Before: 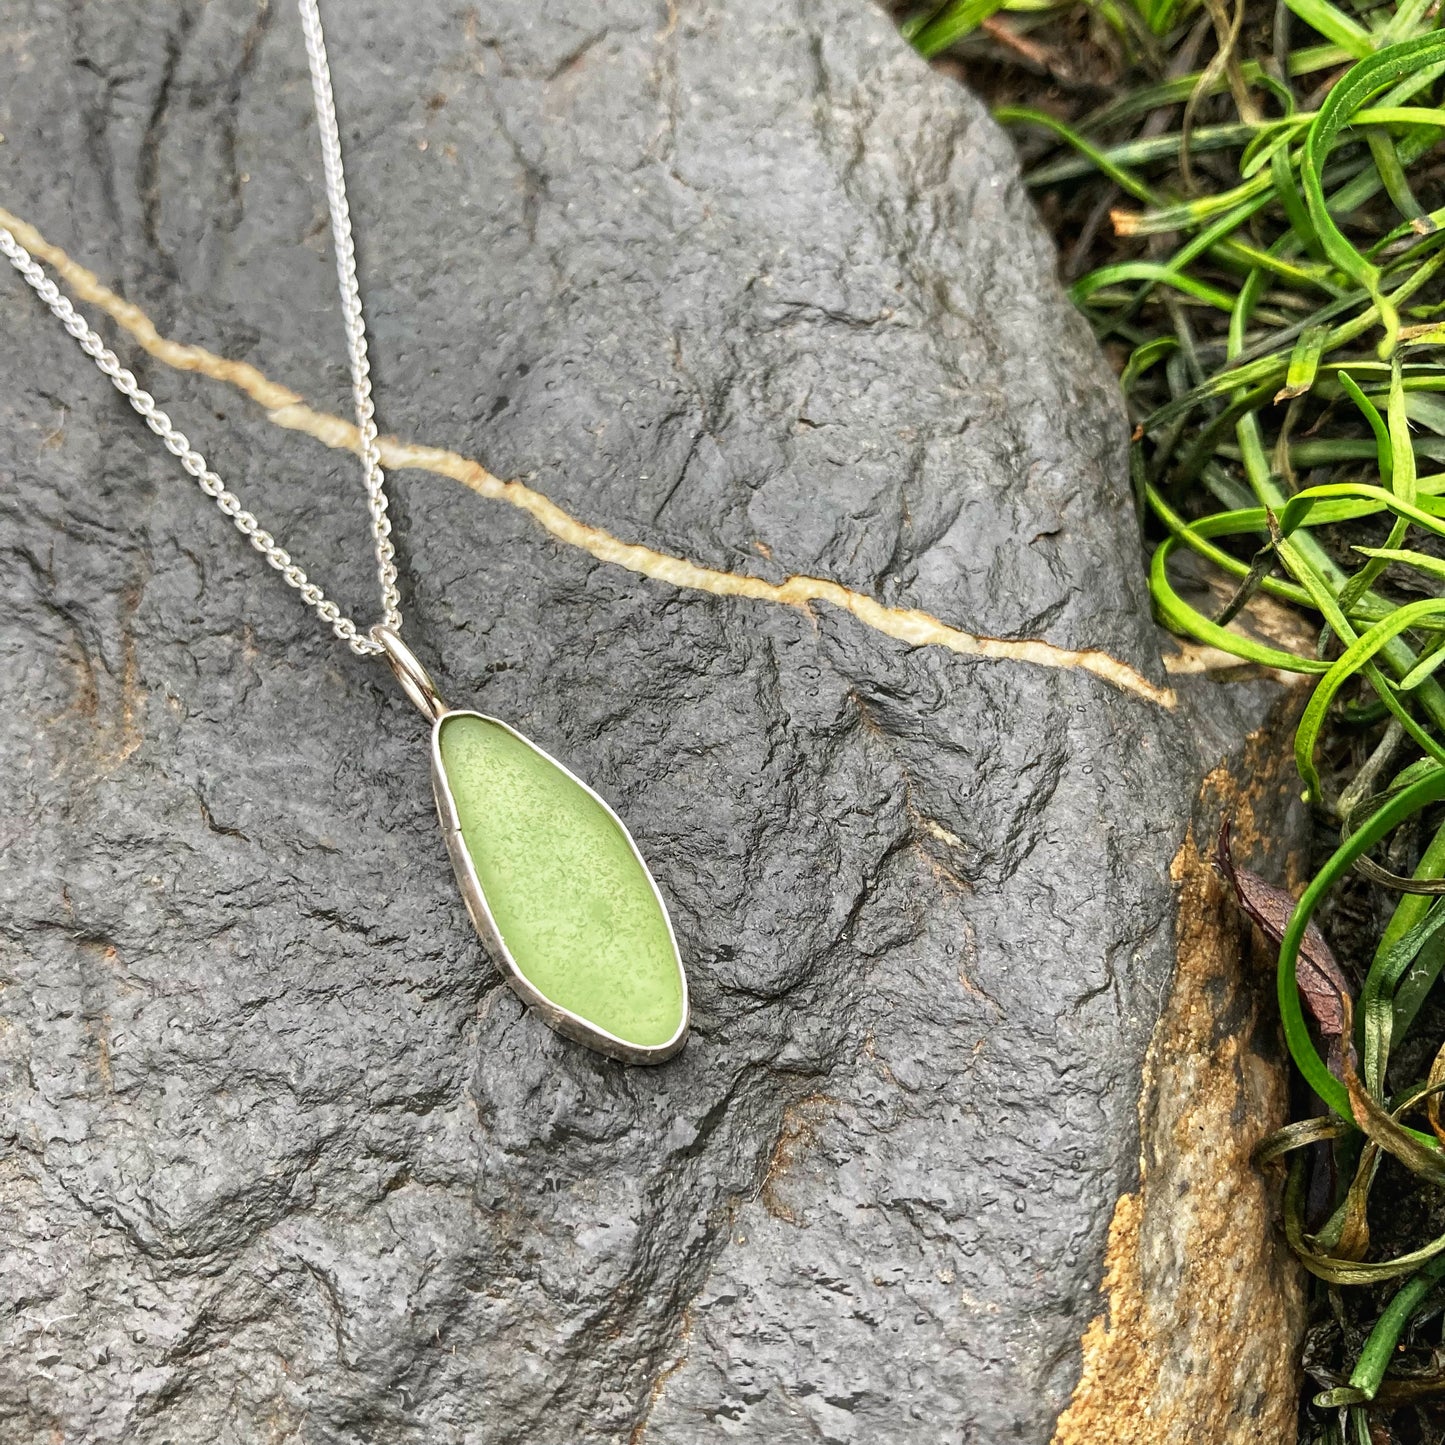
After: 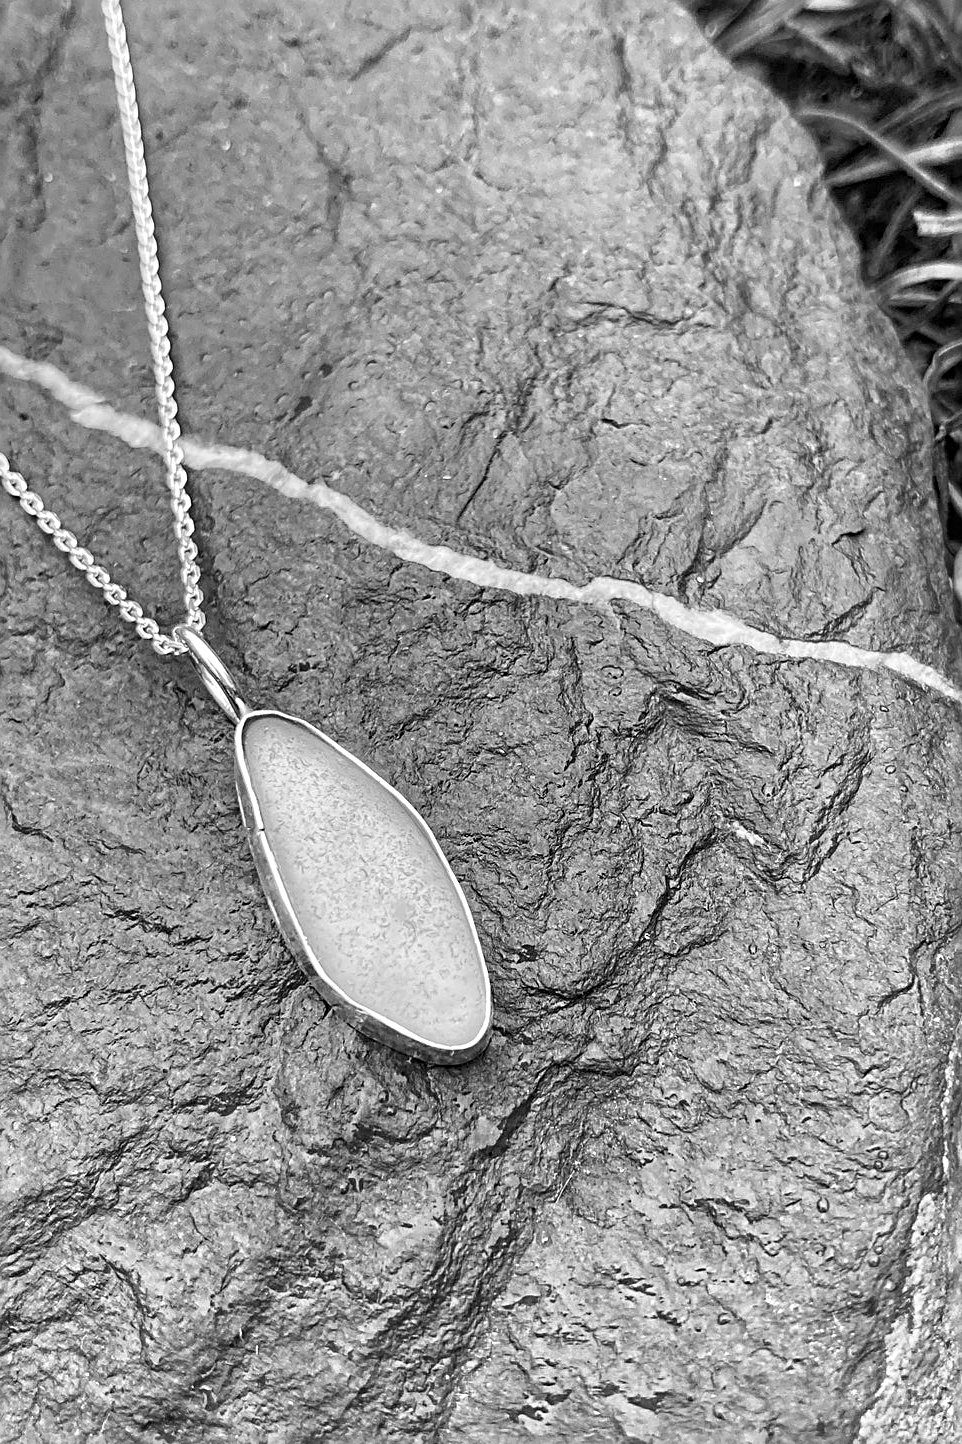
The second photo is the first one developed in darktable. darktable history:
exposure: exposure -0.054 EV, compensate highlight preservation false
crop and rotate: left 13.689%, right 19.688%
color zones: curves: ch1 [(0, -0.394) (0.143, -0.394) (0.286, -0.394) (0.429, -0.392) (0.571, -0.391) (0.714, -0.391) (0.857, -0.391) (1, -0.394)]
sharpen: radius 3.073
